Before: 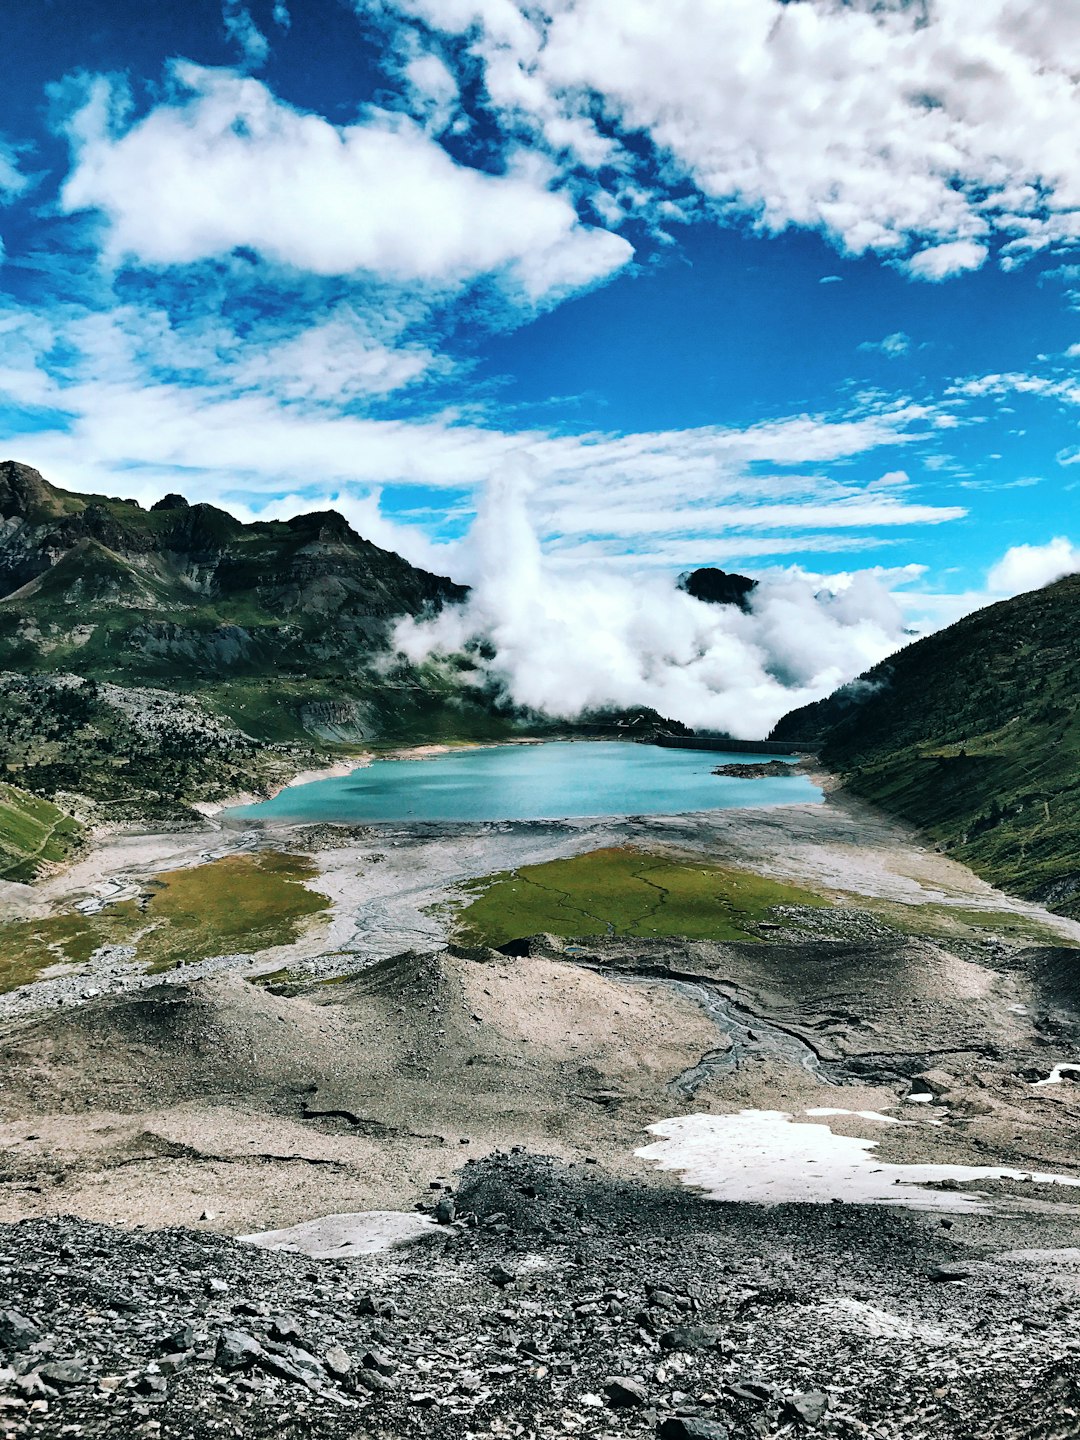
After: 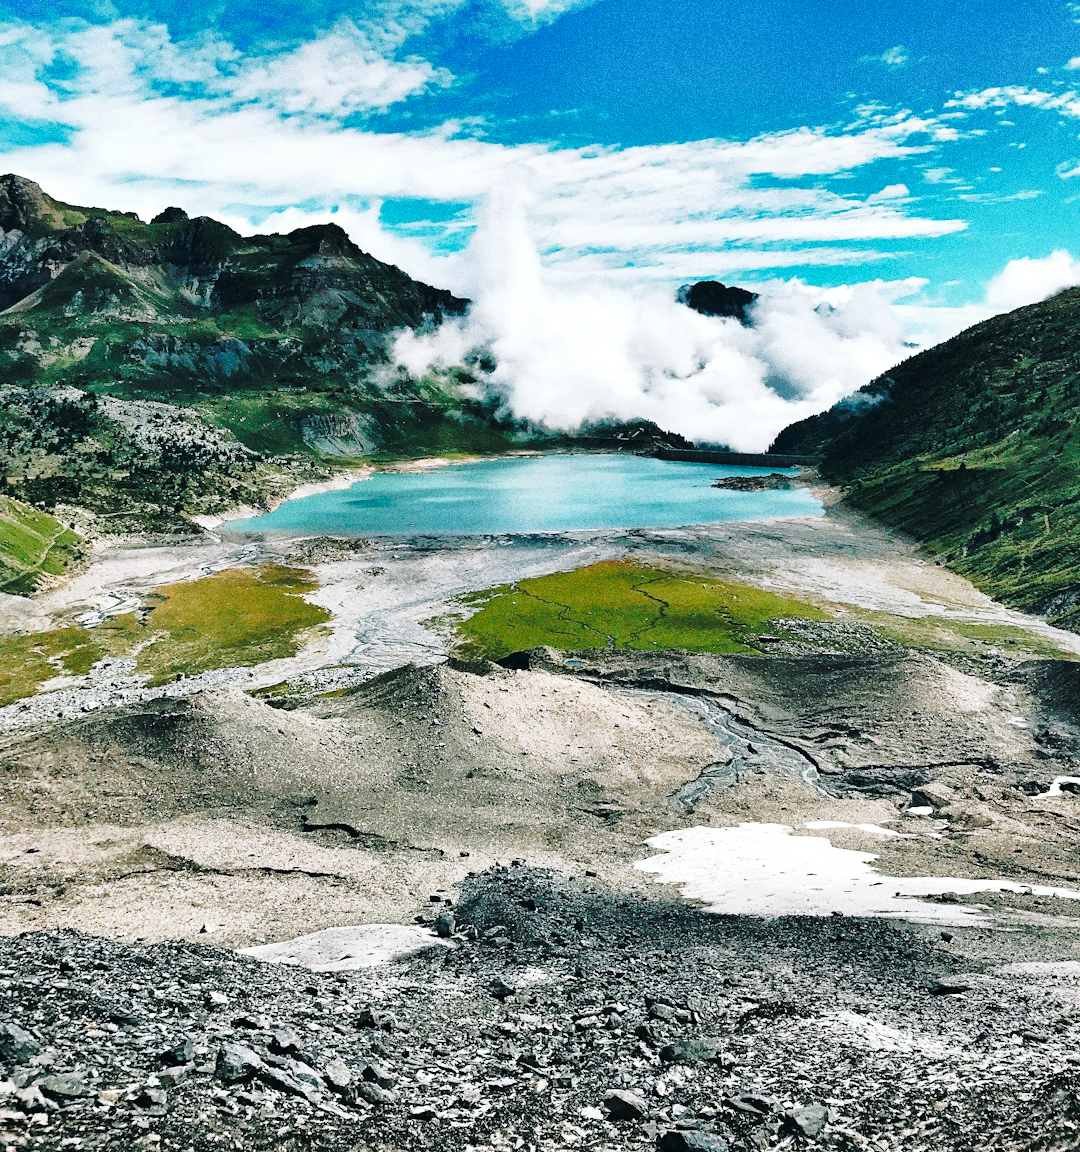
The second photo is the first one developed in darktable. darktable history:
shadows and highlights: shadows 40, highlights -60
crop and rotate: top 19.998%
color correction: saturation 0.98
grain: coarseness 0.09 ISO, strength 40%
base curve: curves: ch0 [(0, 0) (0.032, 0.037) (0.105, 0.228) (0.435, 0.76) (0.856, 0.983) (1, 1)], preserve colors none
